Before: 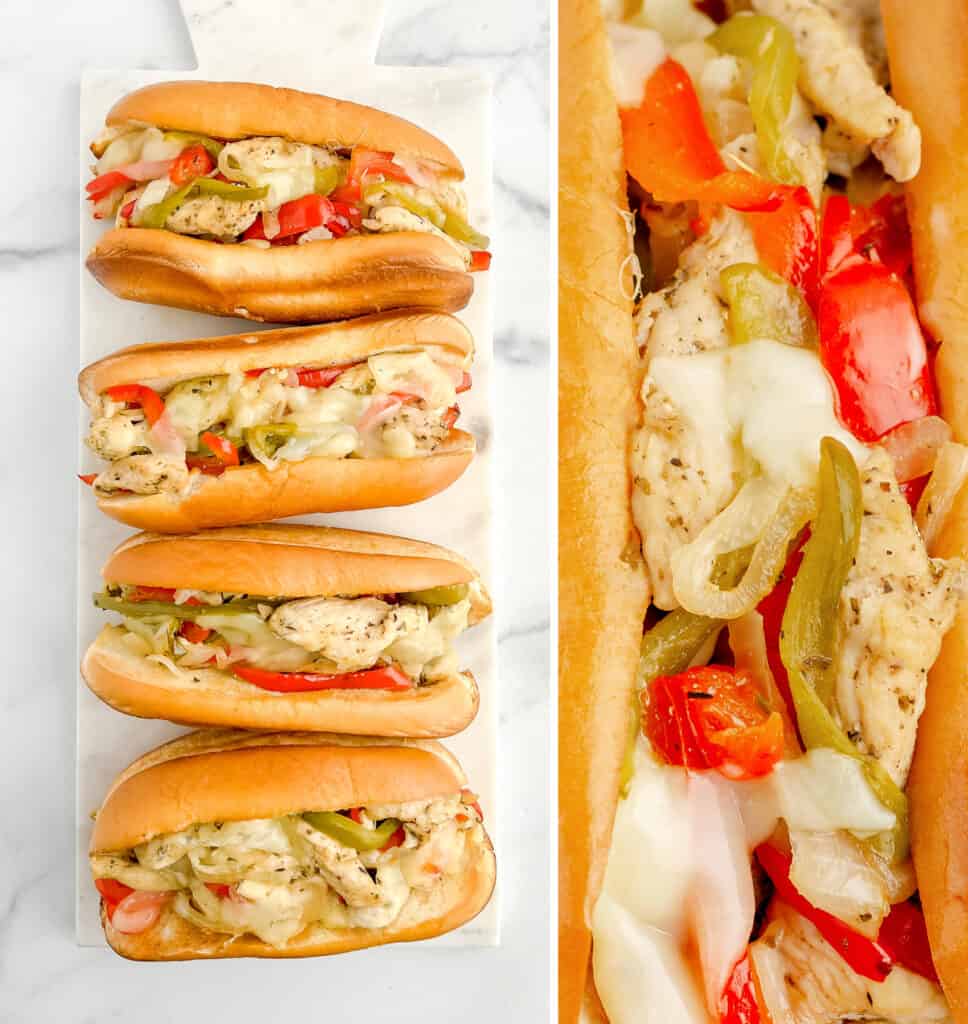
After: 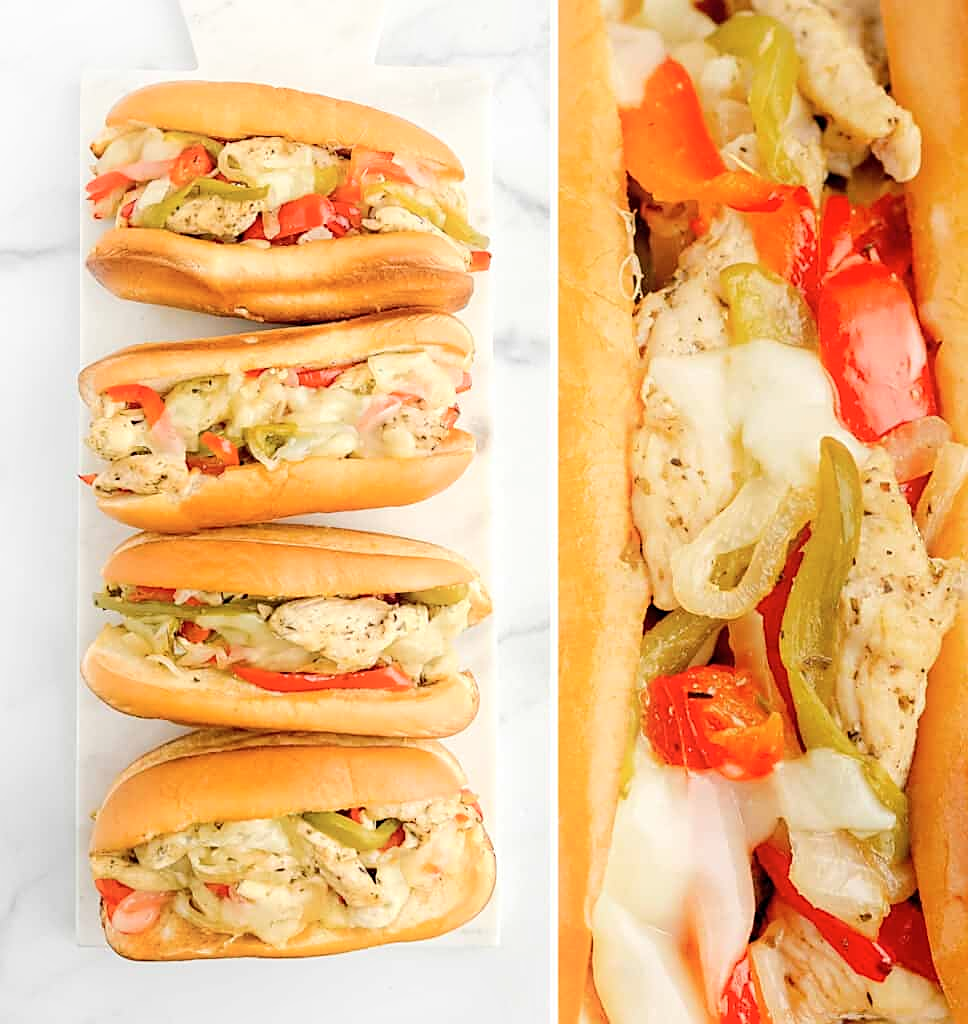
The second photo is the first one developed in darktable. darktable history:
shadows and highlights: shadows -23.08, highlights 46.15, soften with gaussian
sharpen: on, module defaults
